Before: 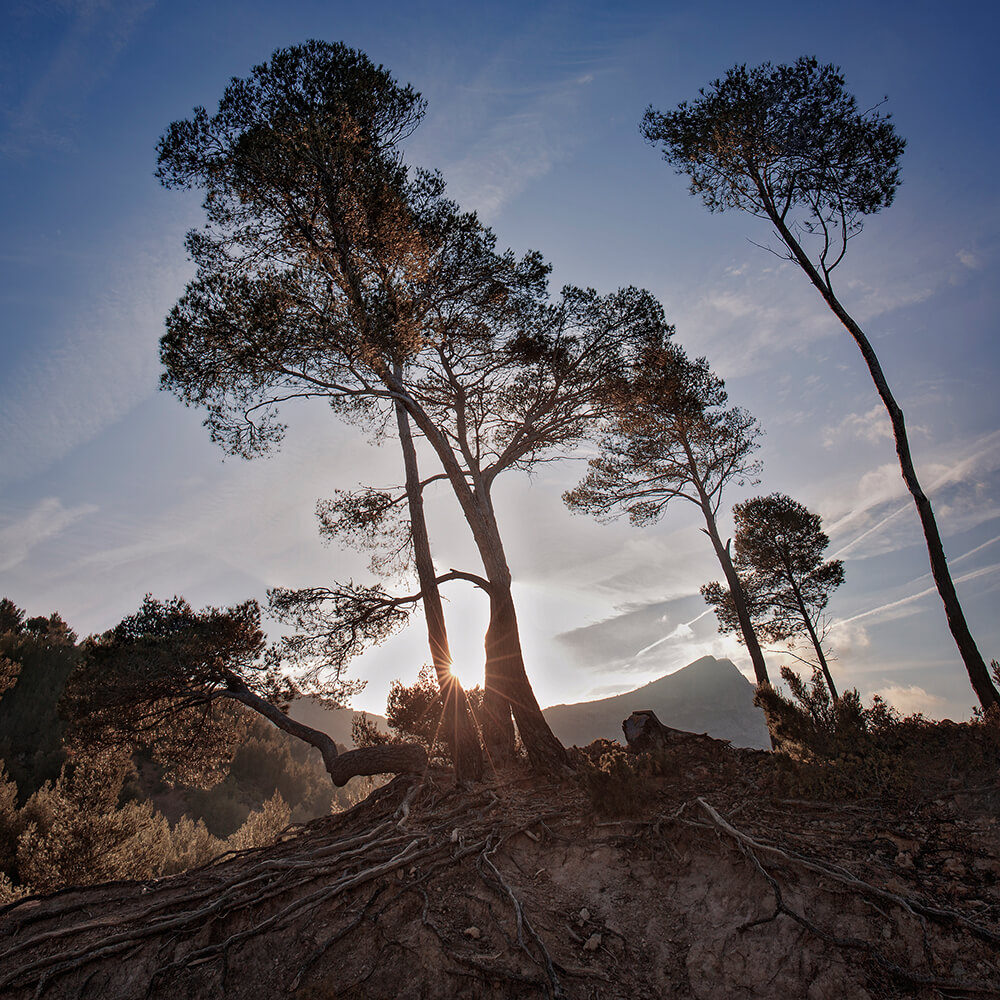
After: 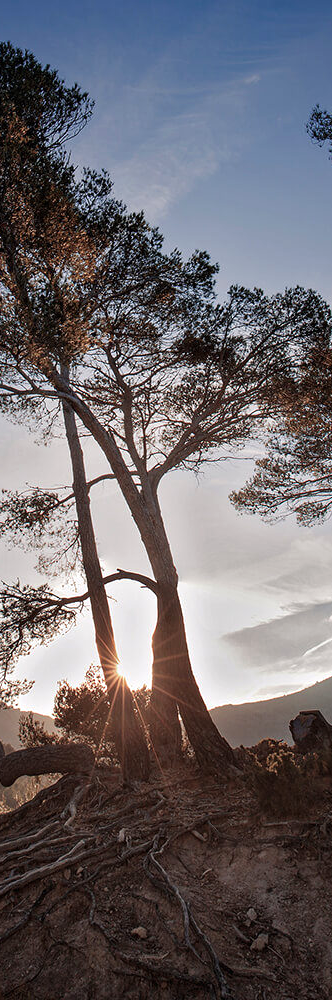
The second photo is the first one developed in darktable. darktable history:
crop: left 33.36%, right 33.36%
levels: levels [0, 0.476, 0.951]
